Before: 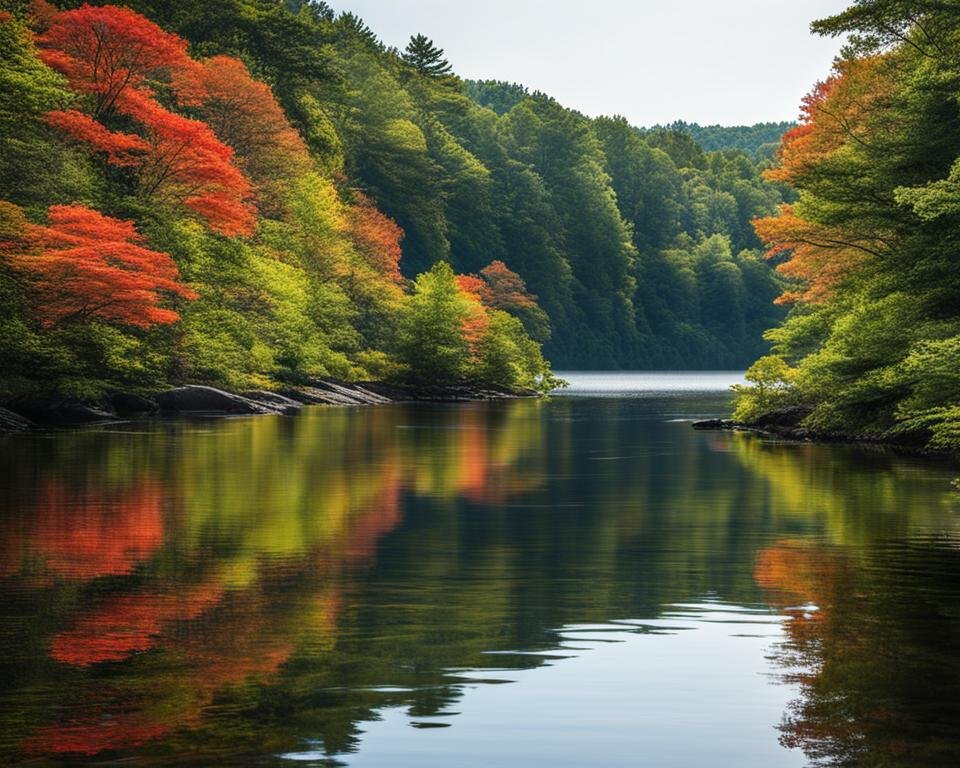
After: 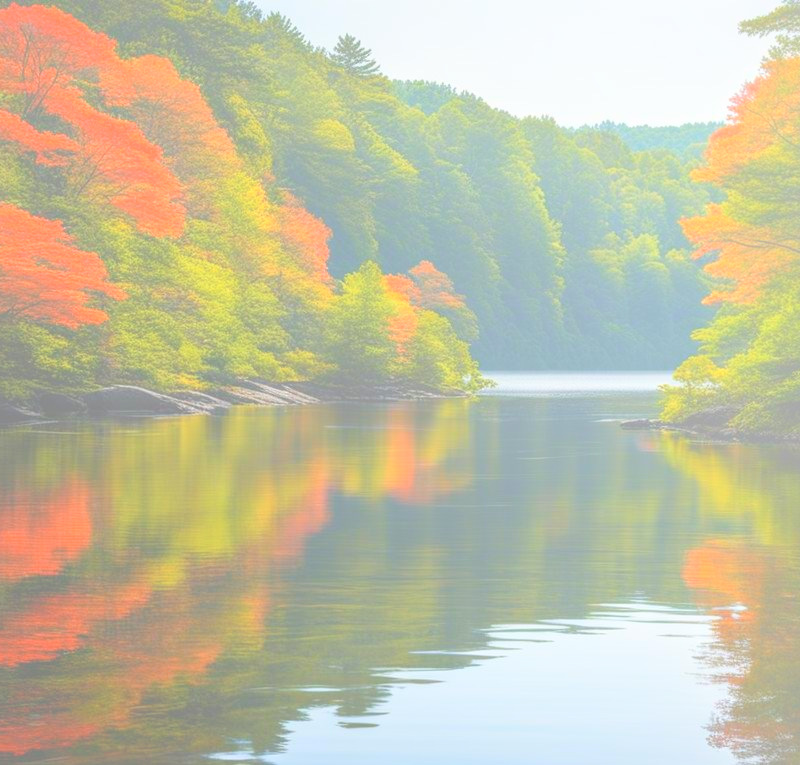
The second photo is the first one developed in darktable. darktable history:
crop: left 7.598%, right 7.873%
bloom: size 70%, threshold 25%, strength 70%
